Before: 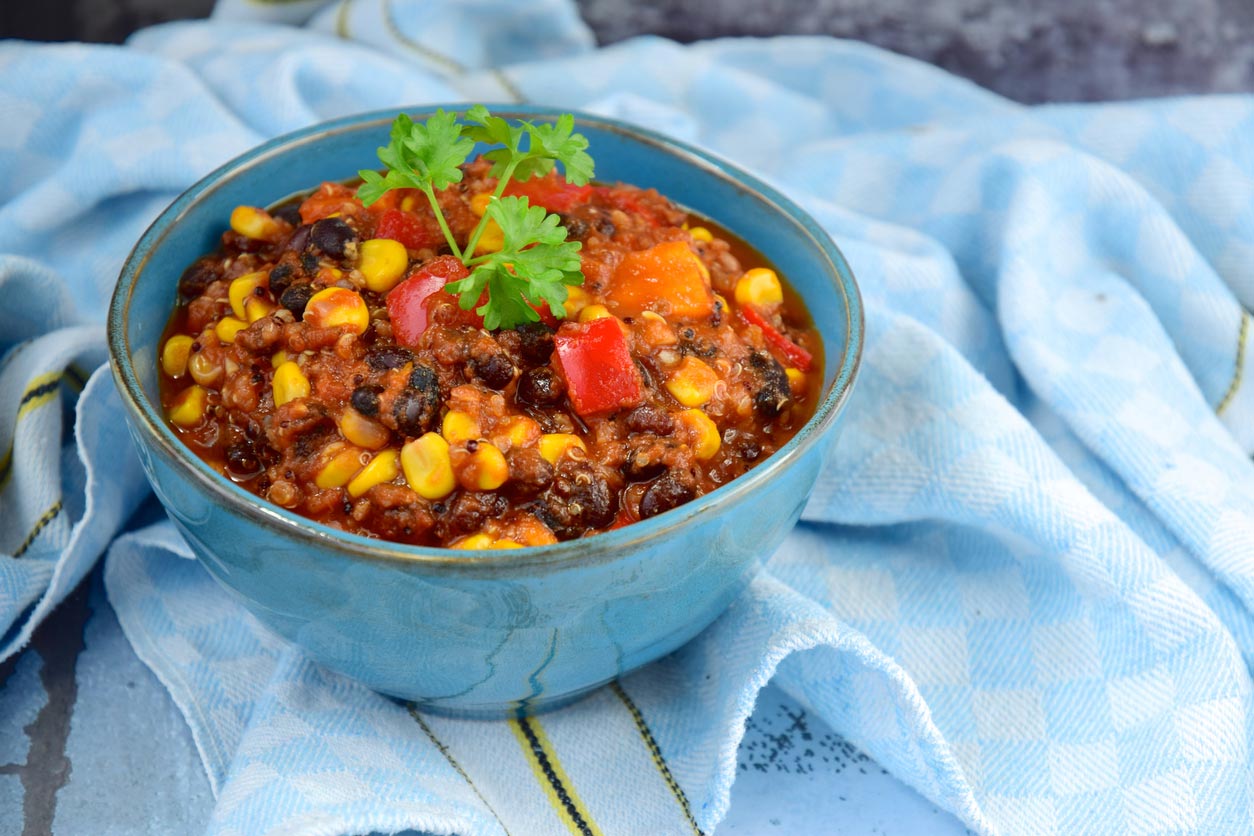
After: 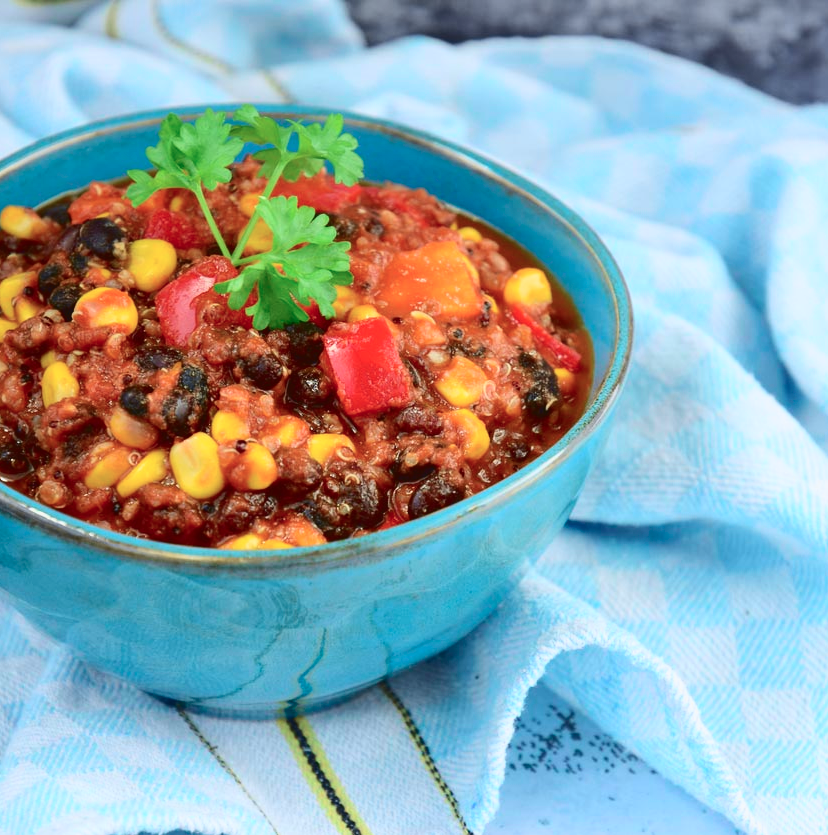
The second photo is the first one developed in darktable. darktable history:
tone curve: curves: ch0 [(0, 0.039) (0.104, 0.103) (0.273, 0.267) (0.448, 0.487) (0.704, 0.761) (0.886, 0.922) (0.994, 0.971)]; ch1 [(0, 0) (0.335, 0.298) (0.446, 0.413) (0.485, 0.487) (0.515, 0.503) (0.566, 0.563) (0.641, 0.655) (1, 1)]; ch2 [(0, 0) (0.314, 0.301) (0.421, 0.411) (0.502, 0.494) (0.528, 0.54) (0.557, 0.559) (0.612, 0.605) (0.722, 0.686) (1, 1)], color space Lab, independent channels, preserve colors none
crop and rotate: left 18.442%, right 15.508%
